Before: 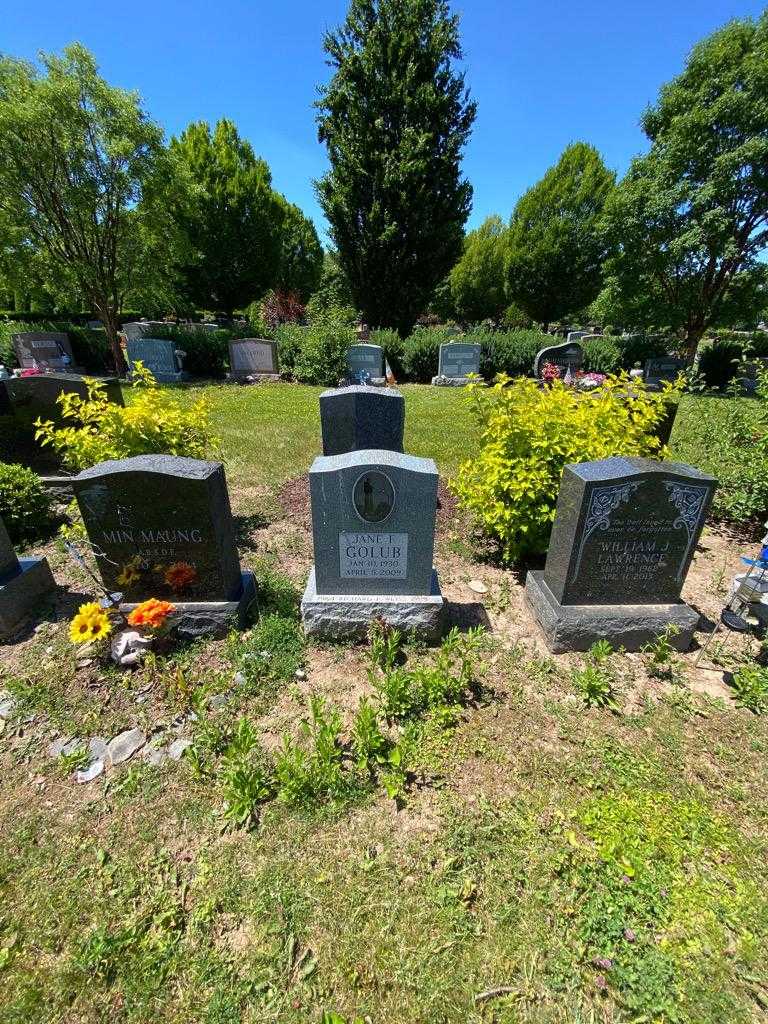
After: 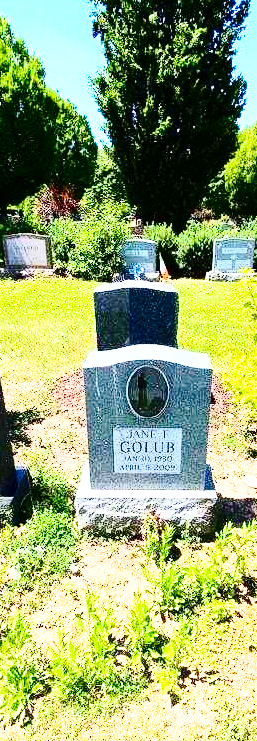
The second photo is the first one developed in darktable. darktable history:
tone curve: curves: ch0 [(0, 0) (0.042, 0.01) (0.223, 0.123) (0.59, 0.574) (0.802, 0.868) (1, 1)], color space Lab, independent channels, preserve colors none
local contrast: mode bilateral grid, contrast 19, coarseness 51, detail 103%, midtone range 0.2
crop and rotate: left 29.464%, top 10.305%, right 36.958%, bottom 17.329%
exposure: exposure 0.644 EV, compensate highlight preservation false
contrast brightness saturation: contrast 0.202, brightness 0.157, saturation 0.225
base curve: curves: ch0 [(0, 0) (0.028, 0.03) (0.121, 0.232) (0.46, 0.748) (0.859, 0.968) (1, 1)], preserve colors none
